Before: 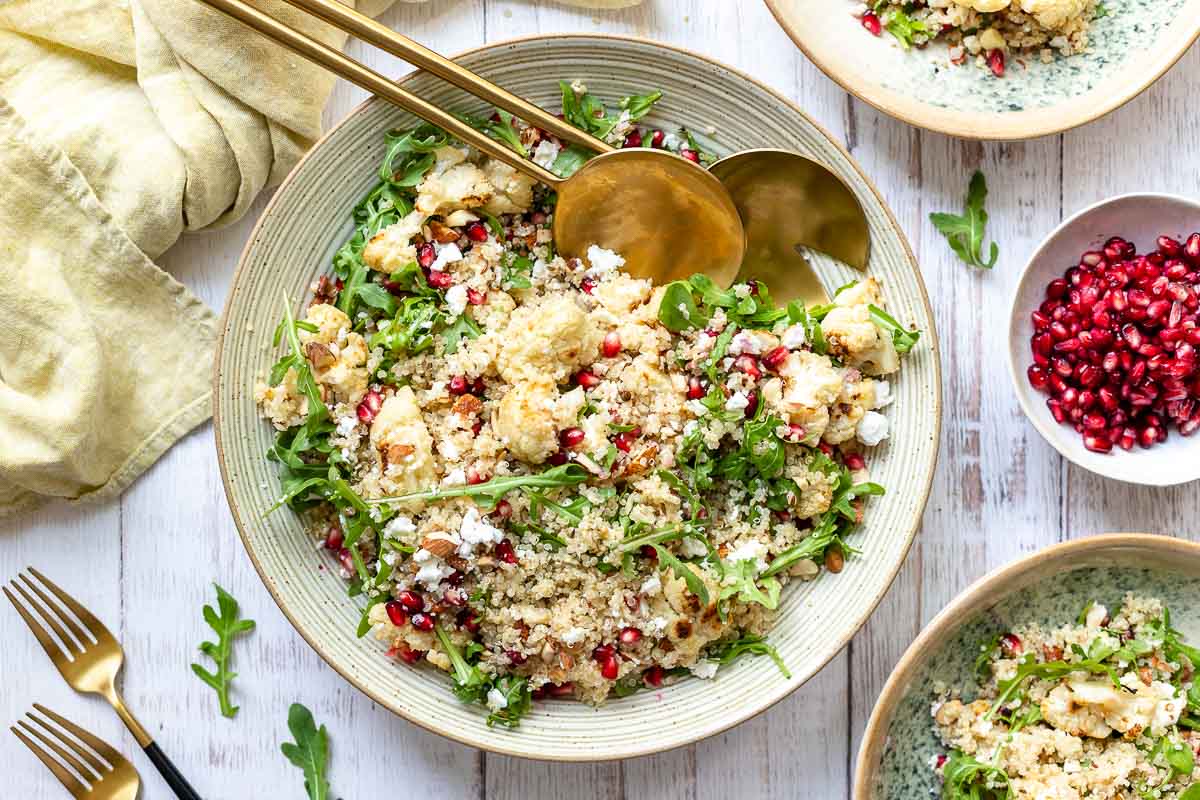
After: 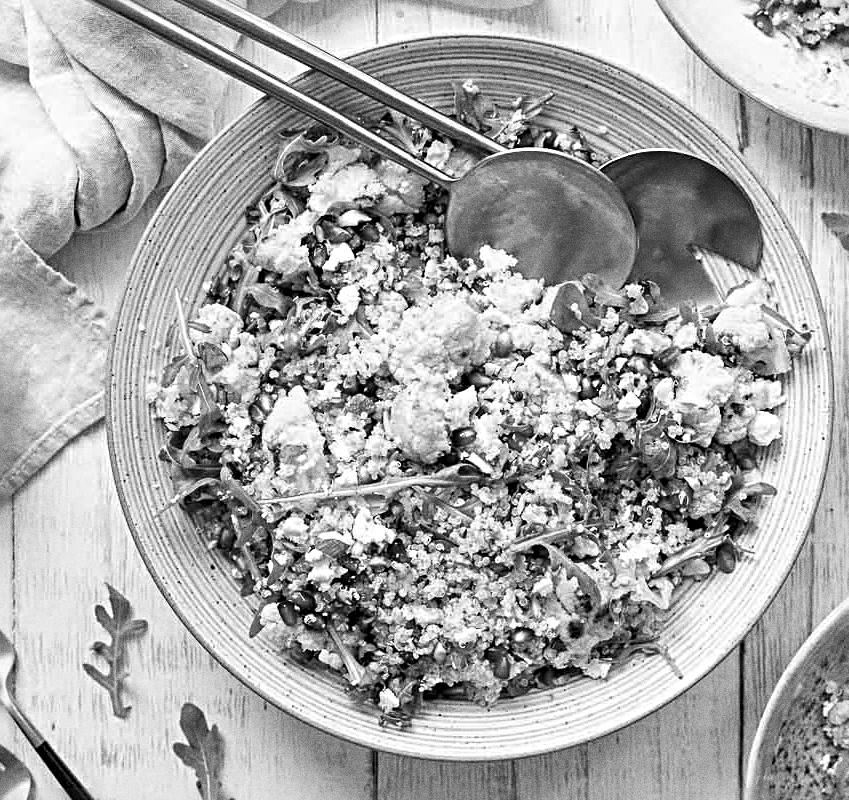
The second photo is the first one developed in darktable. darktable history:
grain: coarseness 0.09 ISO, strength 40%
crop and rotate: left 9.061%, right 20.142%
sharpen: radius 4.883
monochrome: a 16.06, b 15.48, size 1
